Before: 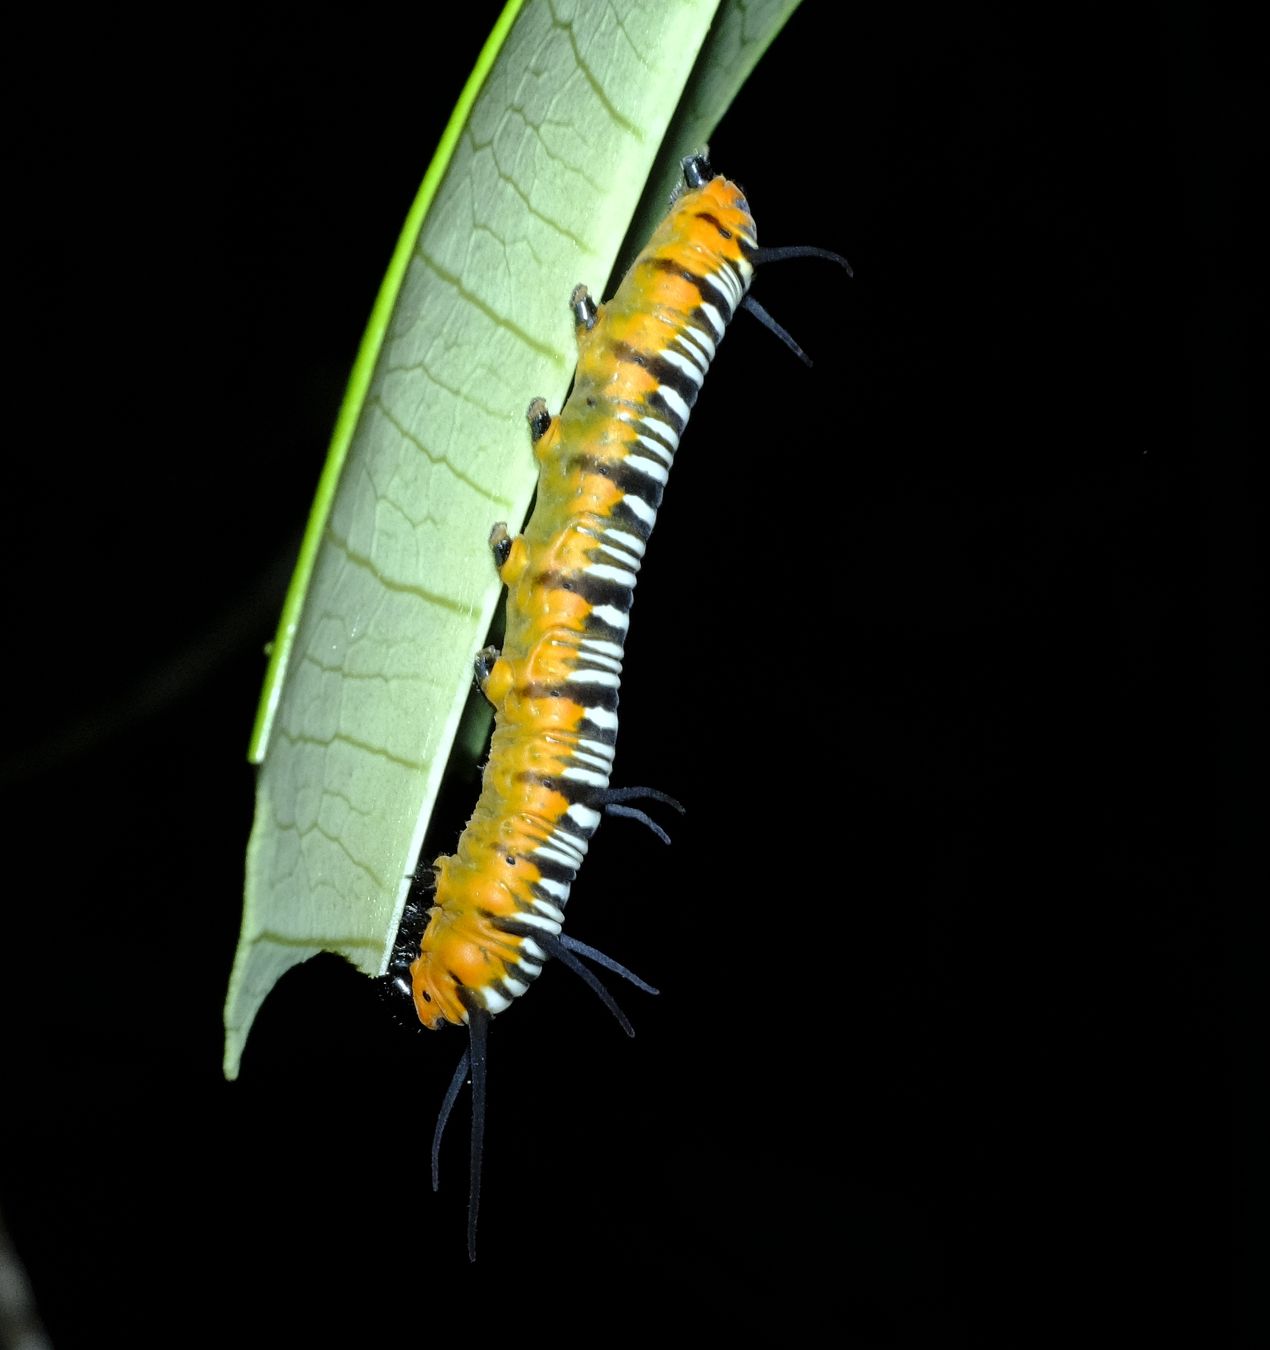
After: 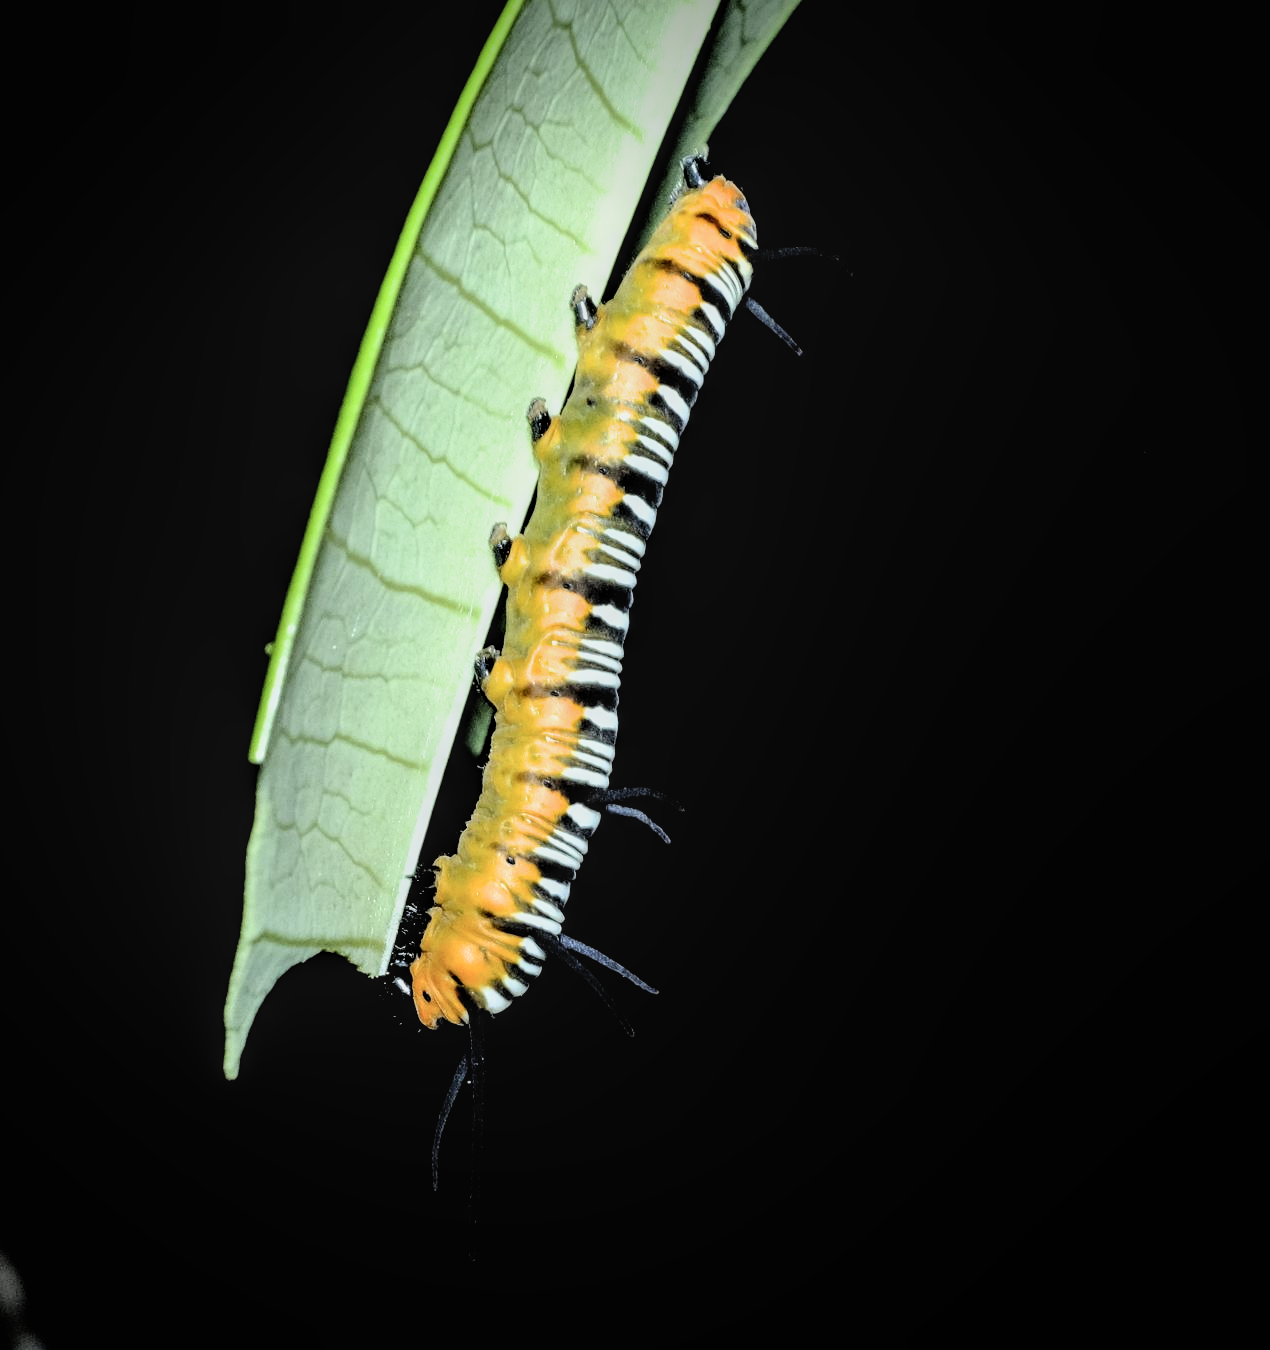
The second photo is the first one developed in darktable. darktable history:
local contrast: on, module defaults
tone curve: curves: ch0 [(0, 0) (0.003, 0.004) (0.011, 0.015) (0.025, 0.033) (0.044, 0.059) (0.069, 0.092) (0.1, 0.132) (0.136, 0.18) (0.177, 0.235) (0.224, 0.297) (0.277, 0.366) (0.335, 0.44) (0.399, 0.52) (0.468, 0.594) (0.543, 0.661) (0.623, 0.727) (0.709, 0.79) (0.801, 0.86) (0.898, 0.928) (1, 1)], color space Lab, independent channels, preserve colors none
filmic rgb: black relative exposure -5.49 EV, white relative exposure 2.48 EV, threshold 3.02 EV, target black luminance 0%, hardness 4.52, latitude 67.09%, contrast 1.454, shadows ↔ highlights balance -3.82%, enable highlight reconstruction true
vignetting: fall-off start 99.24%, saturation 0, width/height ratio 1.319
